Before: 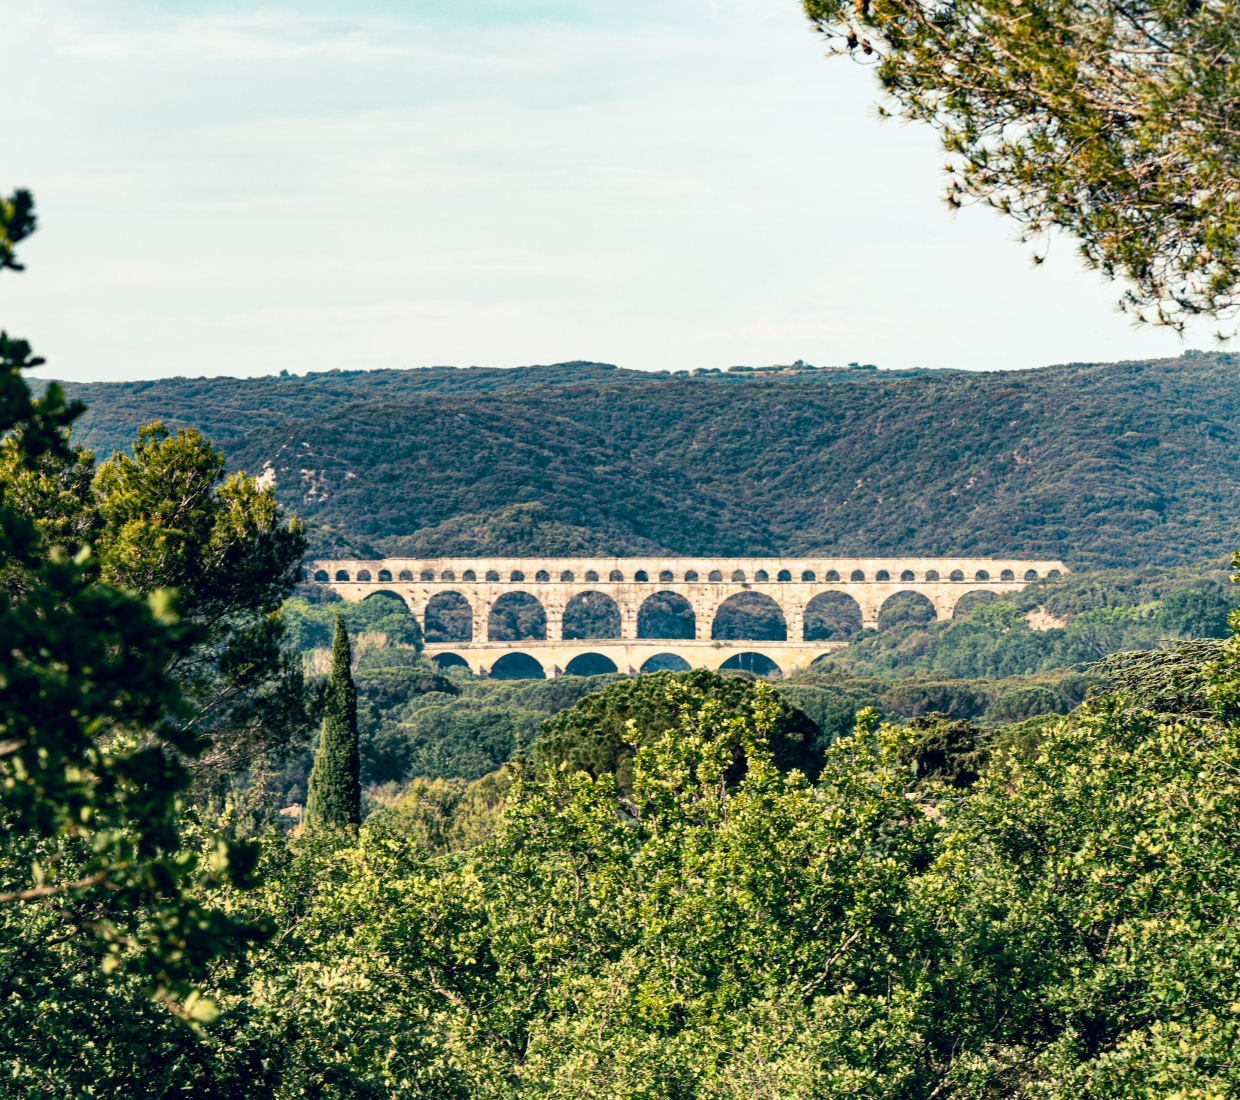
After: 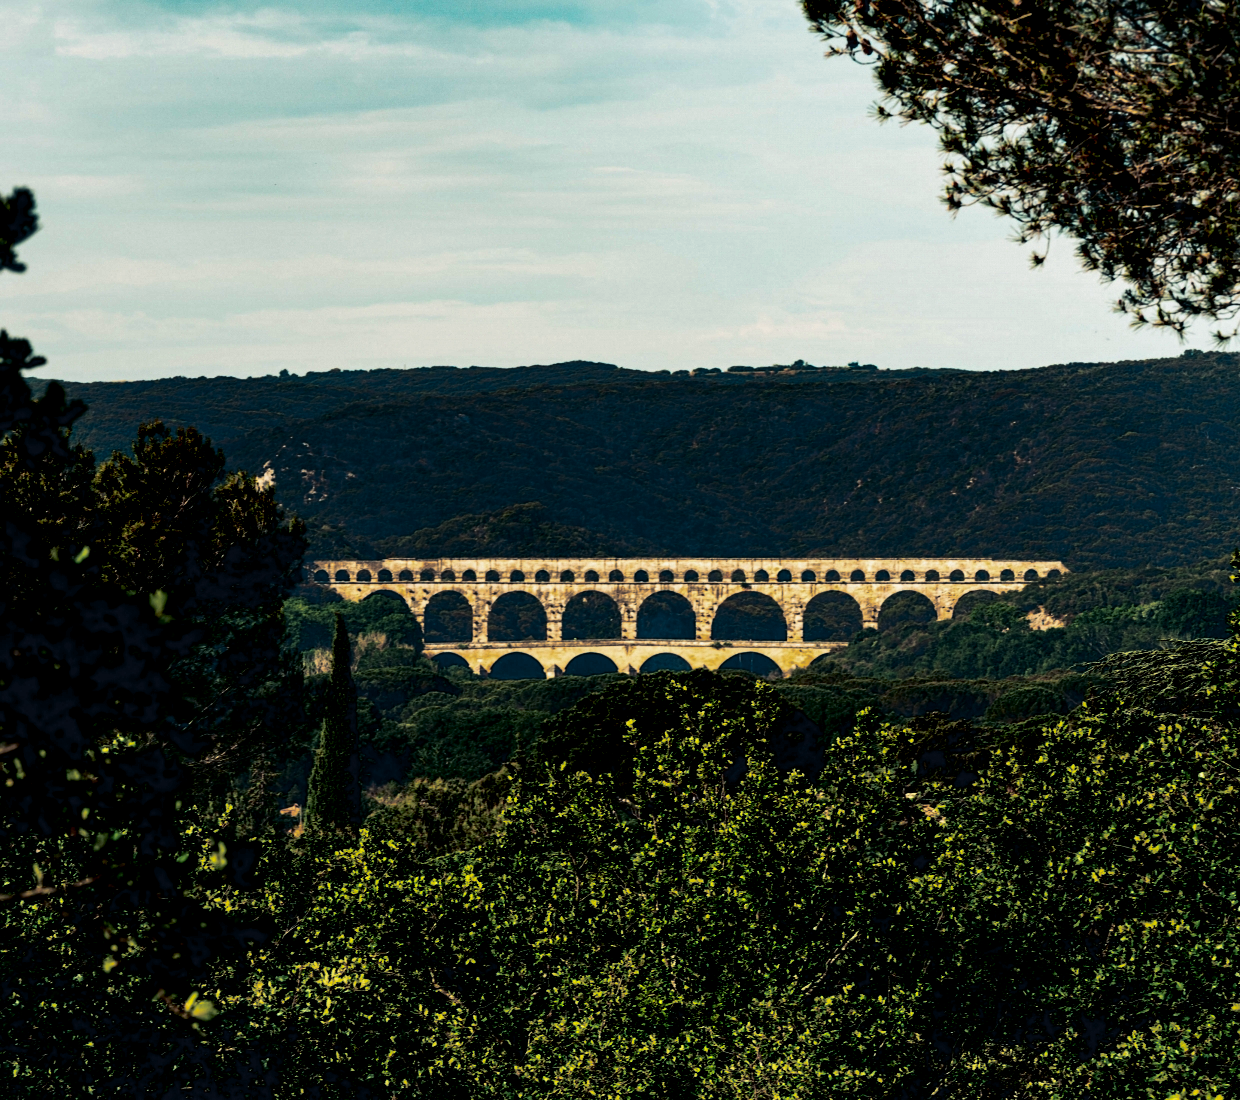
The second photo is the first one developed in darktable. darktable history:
contrast brightness saturation: brightness -1, saturation 1
split-toning: shadows › hue 201.6°, shadows › saturation 0.16, highlights › hue 50.4°, highlights › saturation 0.2, balance -49.9
